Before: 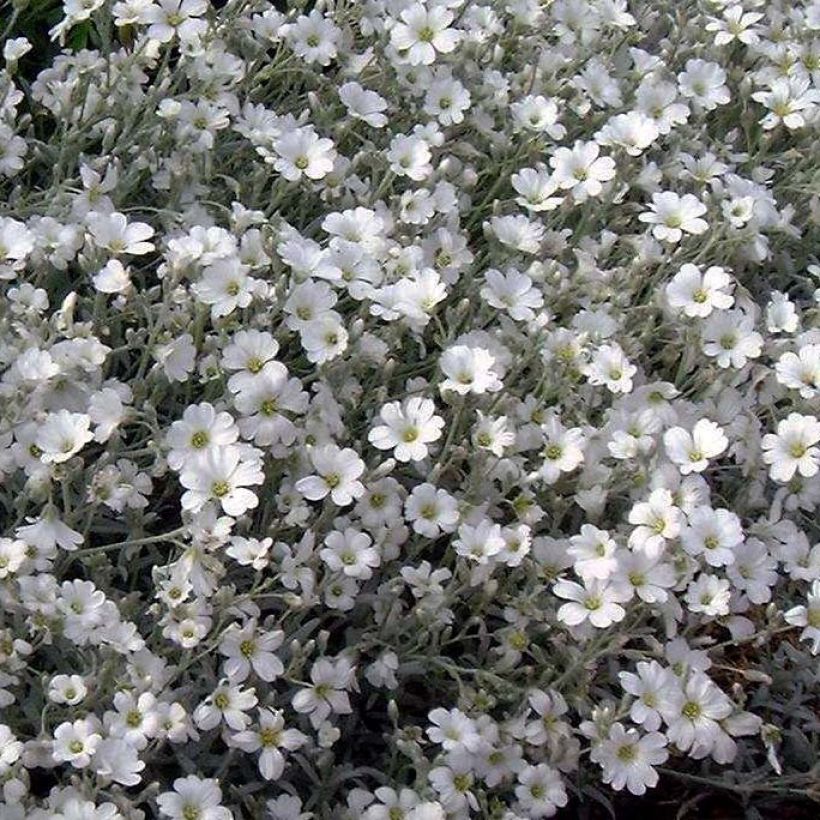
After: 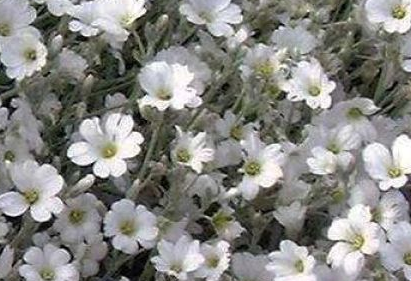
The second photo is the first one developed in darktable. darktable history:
crop: left 36.754%, top 34.703%, right 13.049%, bottom 30.933%
shadows and highlights: shadows 52.5, soften with gaussian
